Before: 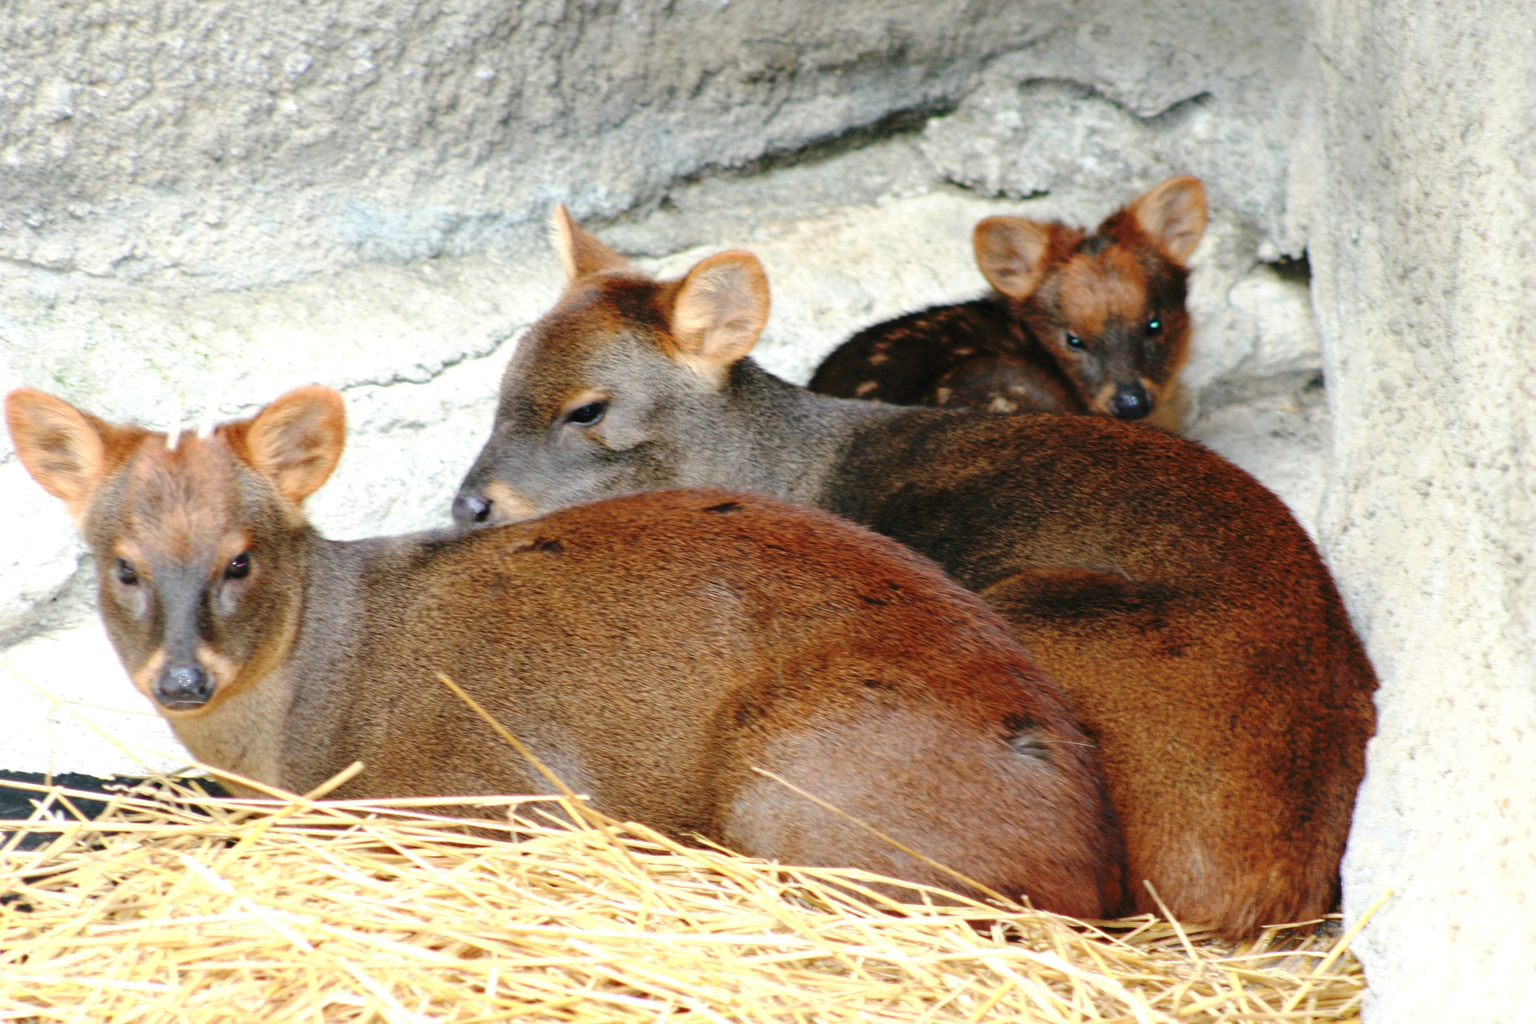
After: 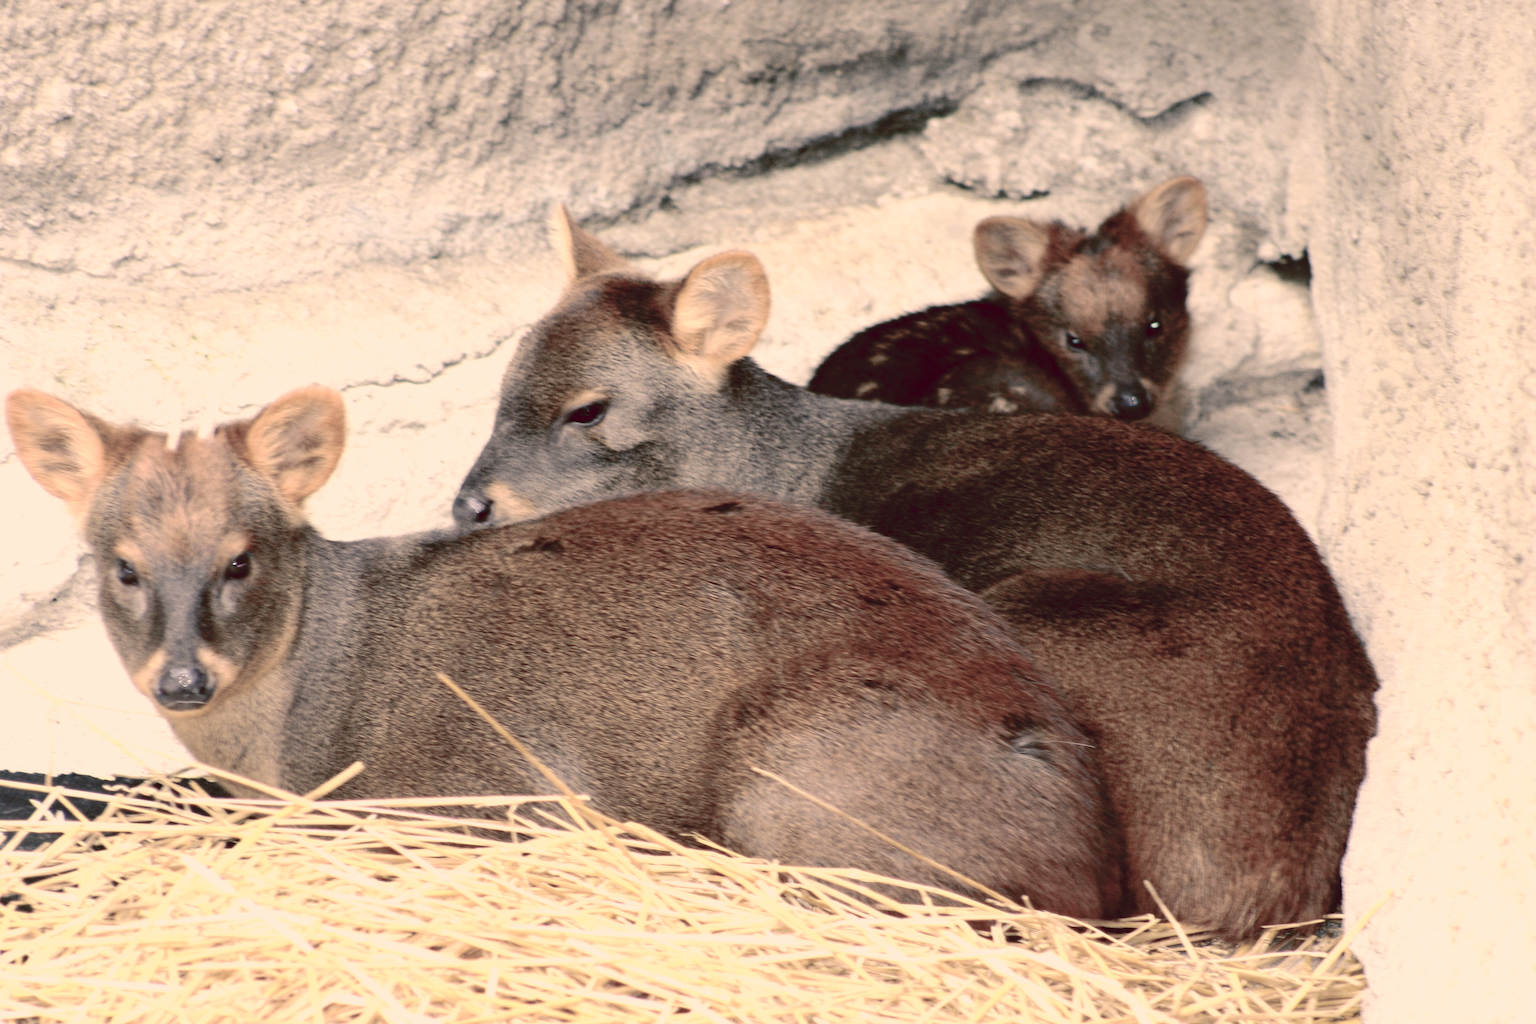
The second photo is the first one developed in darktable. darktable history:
color correction: highlights a* 10.32, highlights b* 14.66, shadows a* -9.59, shadows b* -15.02
white balance: emerald 1
contrast brightness saturation: contrast 0.18, saturation 0.3
color balance rgb: shadows lift › luminance 1%, shadows lift › chroma 0.2%, shadows lift › hue 20°, power › luminance 1%, power › chroma 0.4%, power › hue 34°, highlights gain › luminance 0.8%, highlights gain › chroma 0.4%, highlights gain › hue 44°, global offset › chroma 0.4%, global offset › hue 34°, white fulcrum 0.08 EV, linear chroma grading › shadows -7%, linear chroma grading › highlights -7%, linear chroma grading › global chroma -10%, linear chroma grading › mid-tones -8%, perceptual saturation grading › global saturation -28%, perceptual saturation grading › highlights -20%, perceptual saturation grading › mid-tones -24%, perceptual saturation grading › shadows -24%, perceptual brilliance grading › global brilliance -1%, perceptual brilliance grading › highlights -1%, perceptual brilliance grading › mid-tones -1%, perceptual brilliance grading › shadows -1%, global vibrance -17%, contrast -6%
